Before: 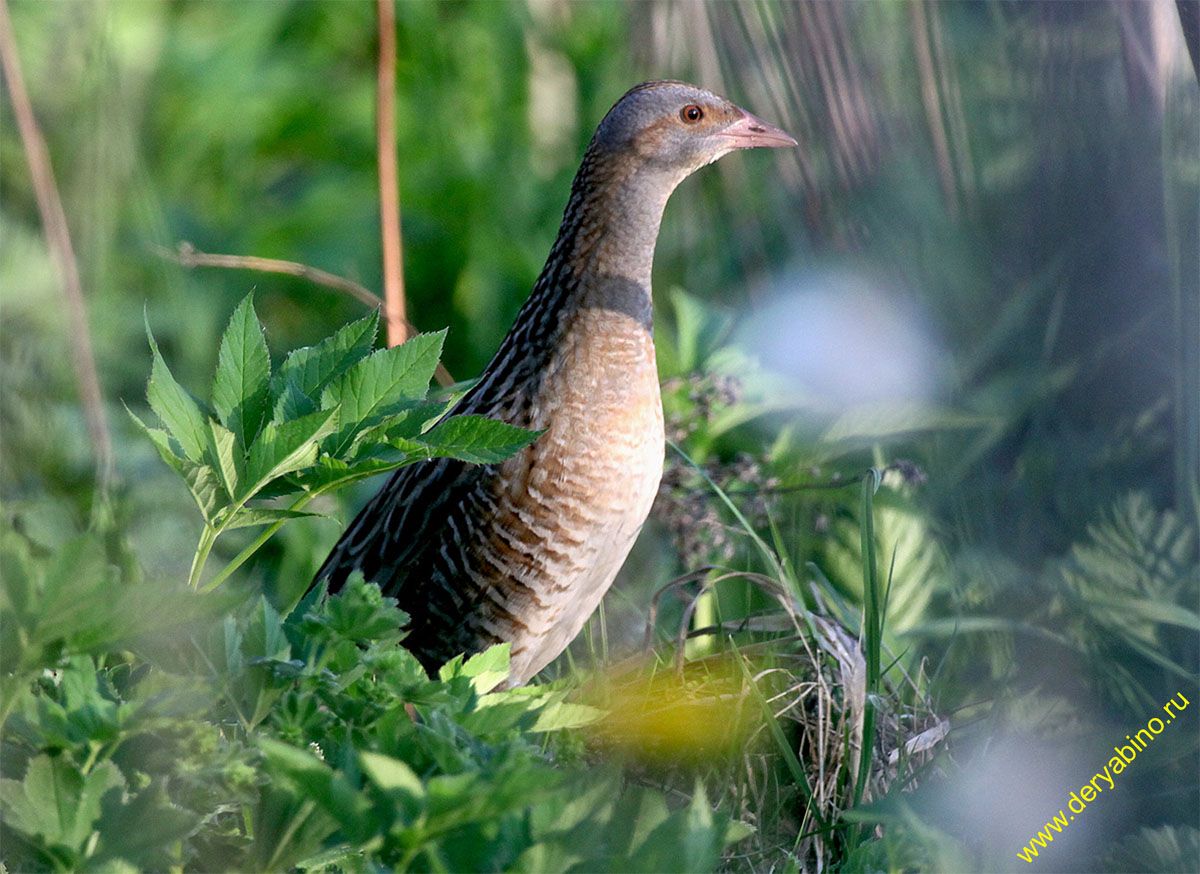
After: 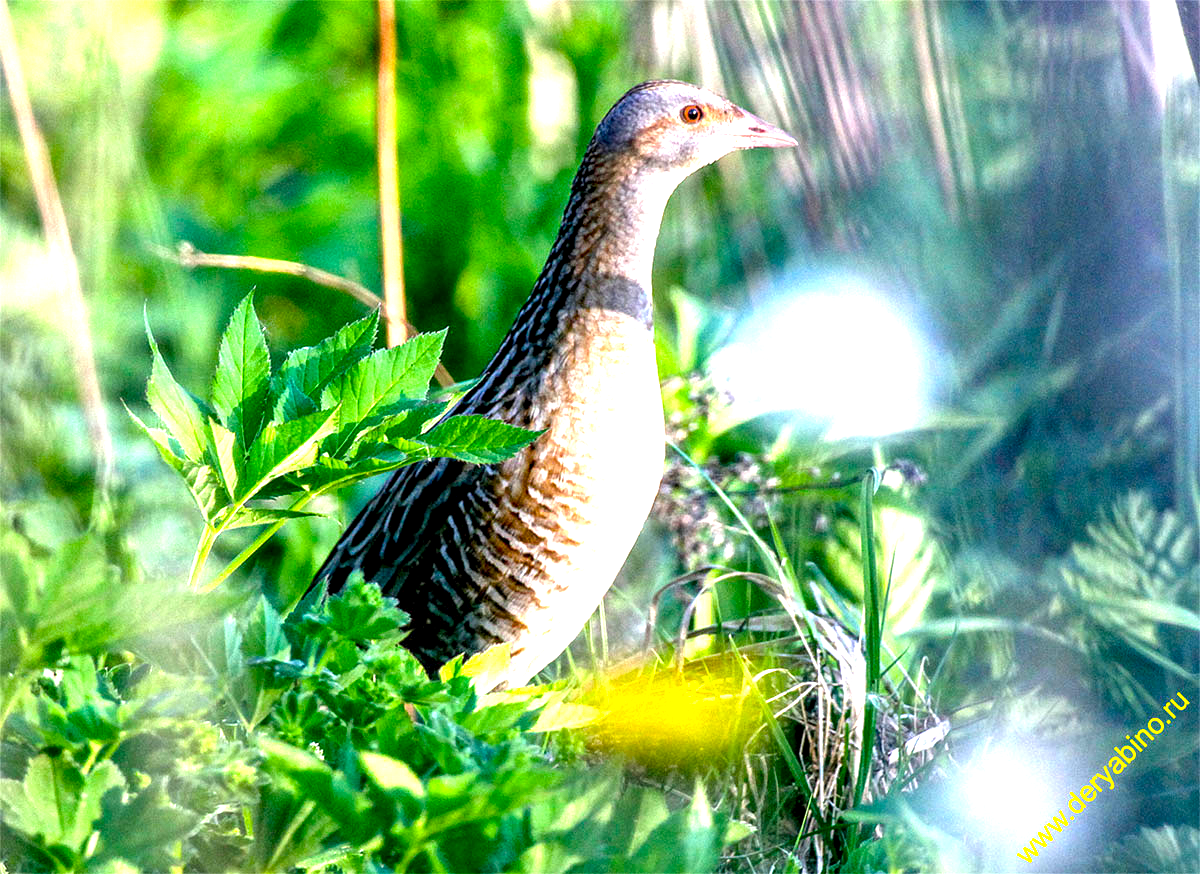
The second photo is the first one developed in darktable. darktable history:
exposure: black level correction 0, exposure 1.5 EV, compensate exposure bias true, compensate highlight preservation false
color balance rgb: linear chroma grading › global chroma 15%, perceptual saturation grading › global saturation 30%
local contrast: highlights 60%, shadows 60%, detail 160%
